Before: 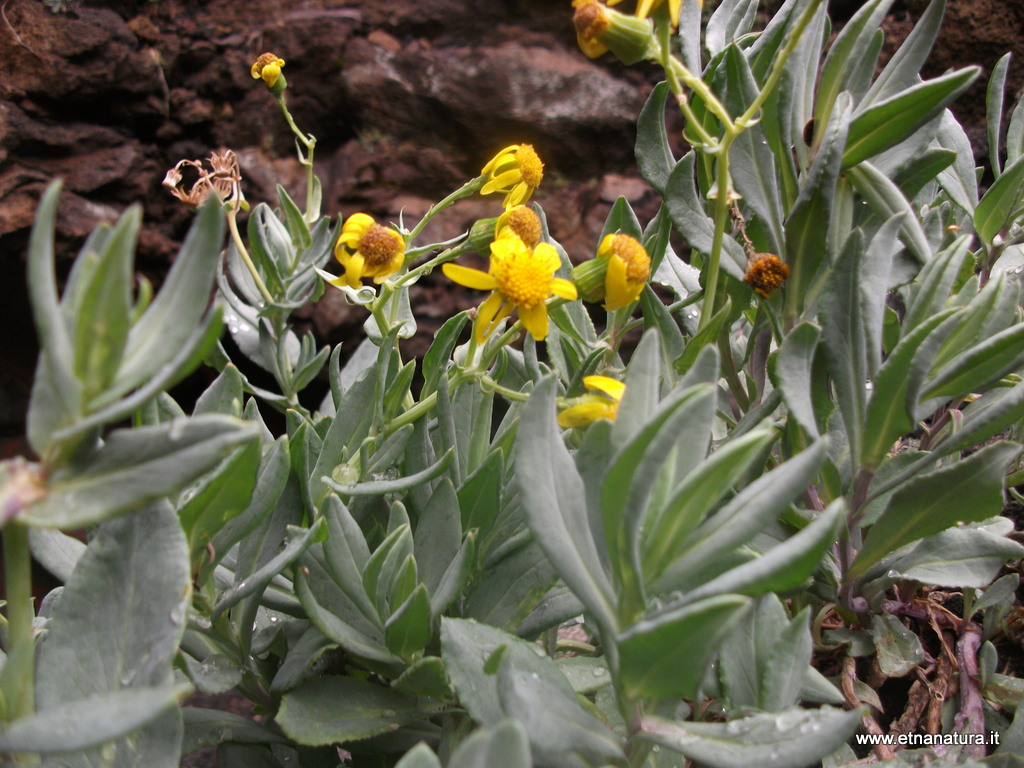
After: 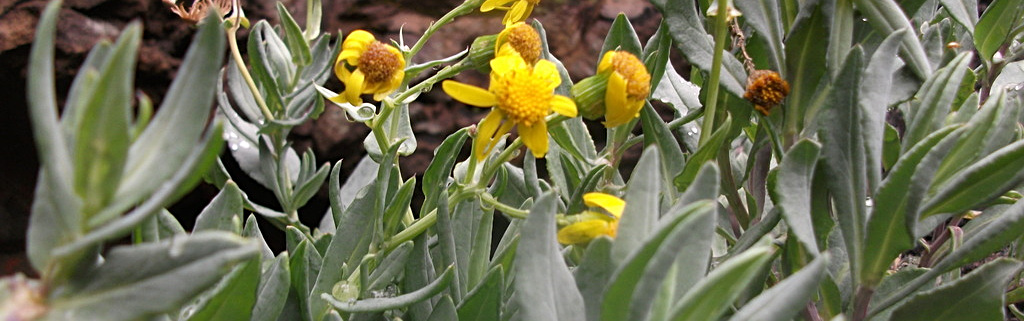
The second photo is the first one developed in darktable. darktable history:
sharpen: radius 2.167, amount 0.381, threshold 0
crop and rotate: top 23.84%, bottom 34.294%
